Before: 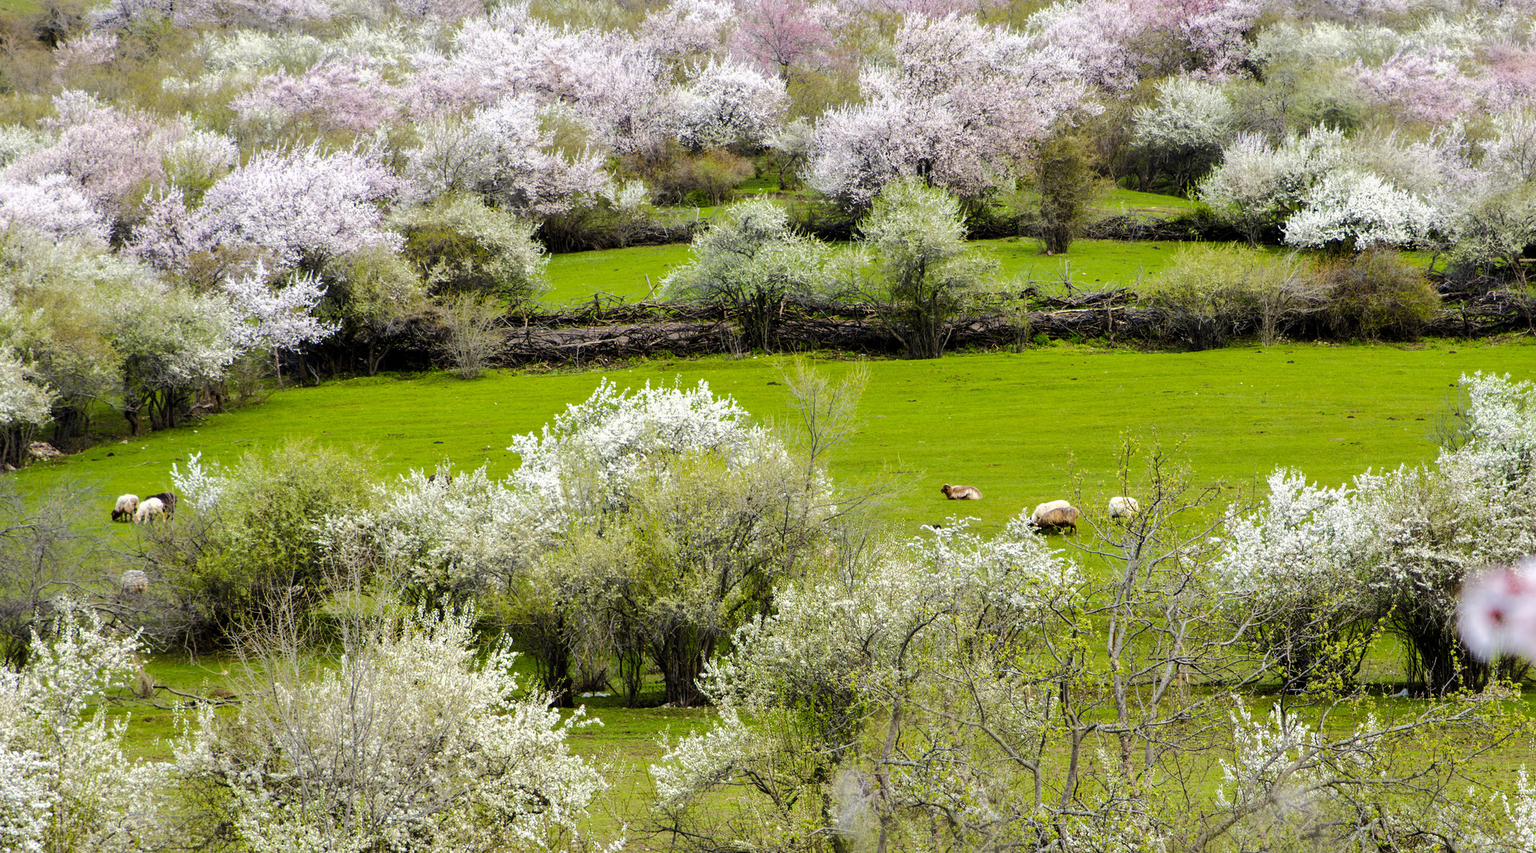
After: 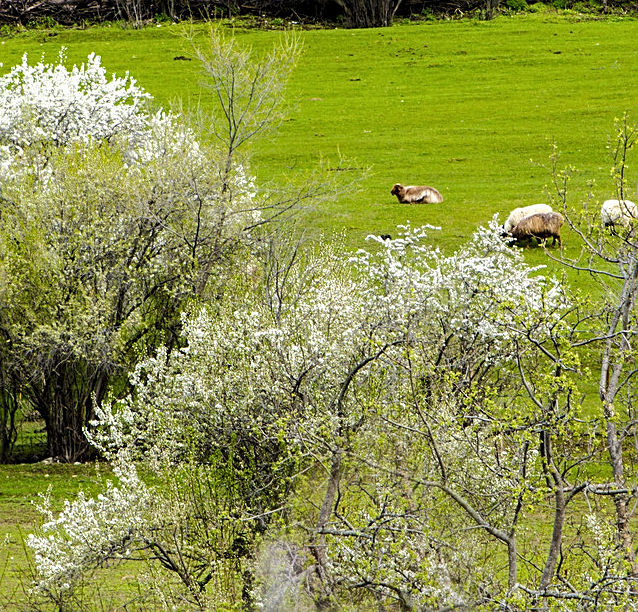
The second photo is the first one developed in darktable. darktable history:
local contrast: highlights 103%, shadows 98%, detail 120%, midtone range 0.2
crop: left 40.913%, top 39.532%, right 25.815%, bottom 3.045%
sharpen: on, module defaults
